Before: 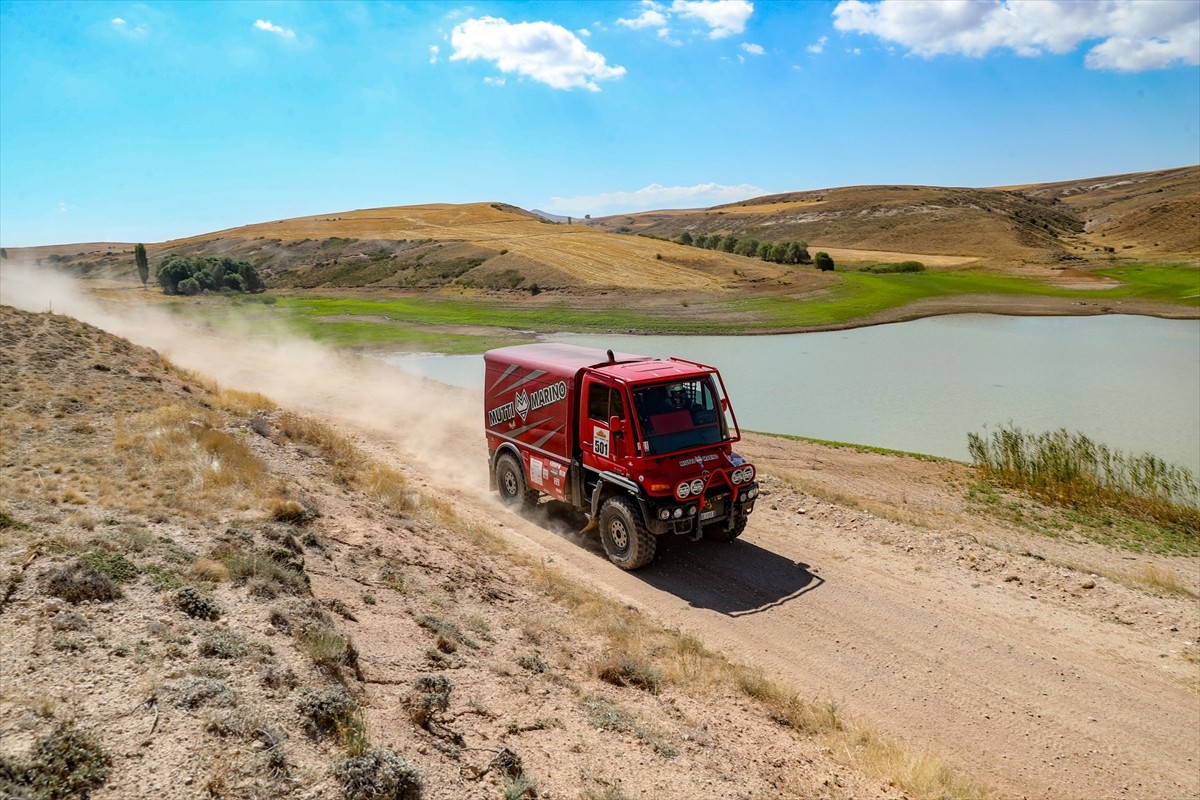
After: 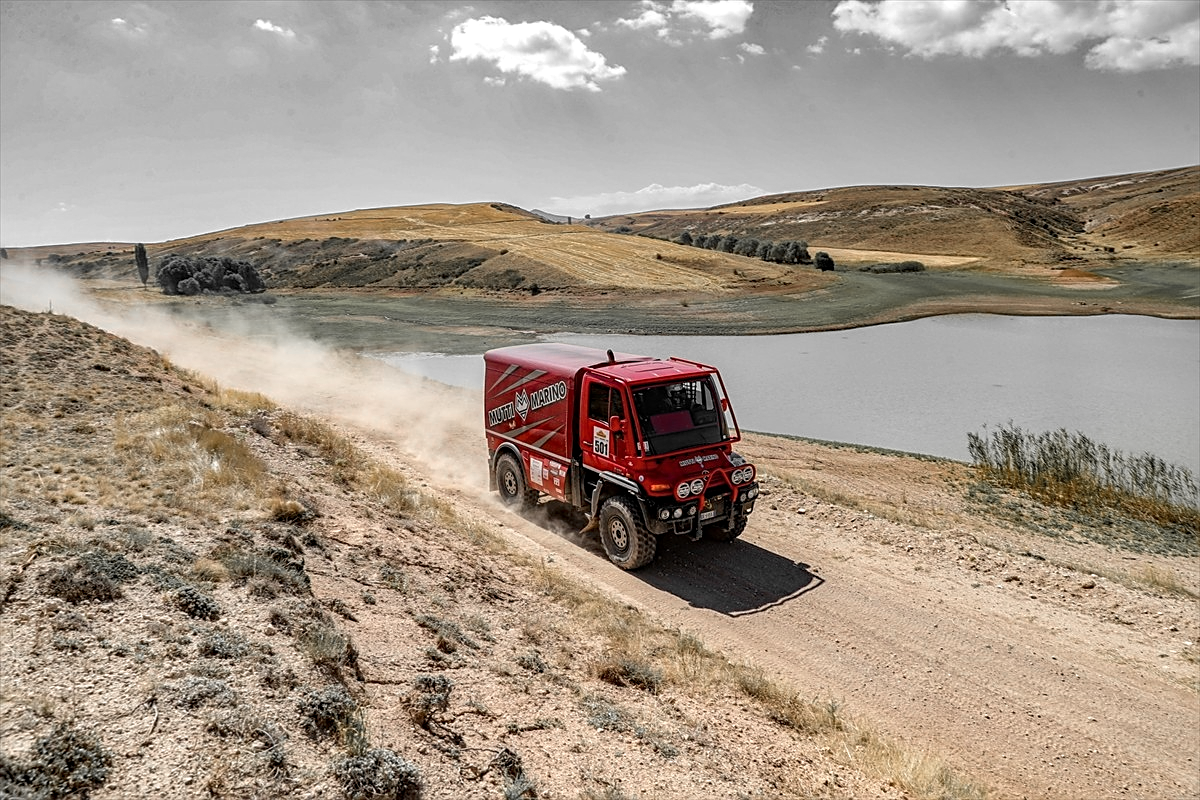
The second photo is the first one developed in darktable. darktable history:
color zones: curves: ch0 [(0, 0.447) (0.184, 0.543) (0.323, 0.476) (0.429, 0.445) (0.571, 0.443) (0.714, 0.451) (0.857, 0.452) (1, 0.447)]; ch1 [(0, 0.464) (0.176, 0.46) (0.287, 0.177) (0.429, 0.002) (0.571, 0) (0.714, 0) (0.857, 0) (1, 0.464)], mix 20%
local contrast: on, module defaults
shadows and highlights: shadows 49, highlights -41, soften with gaussian
sharpen: on, module defaults
